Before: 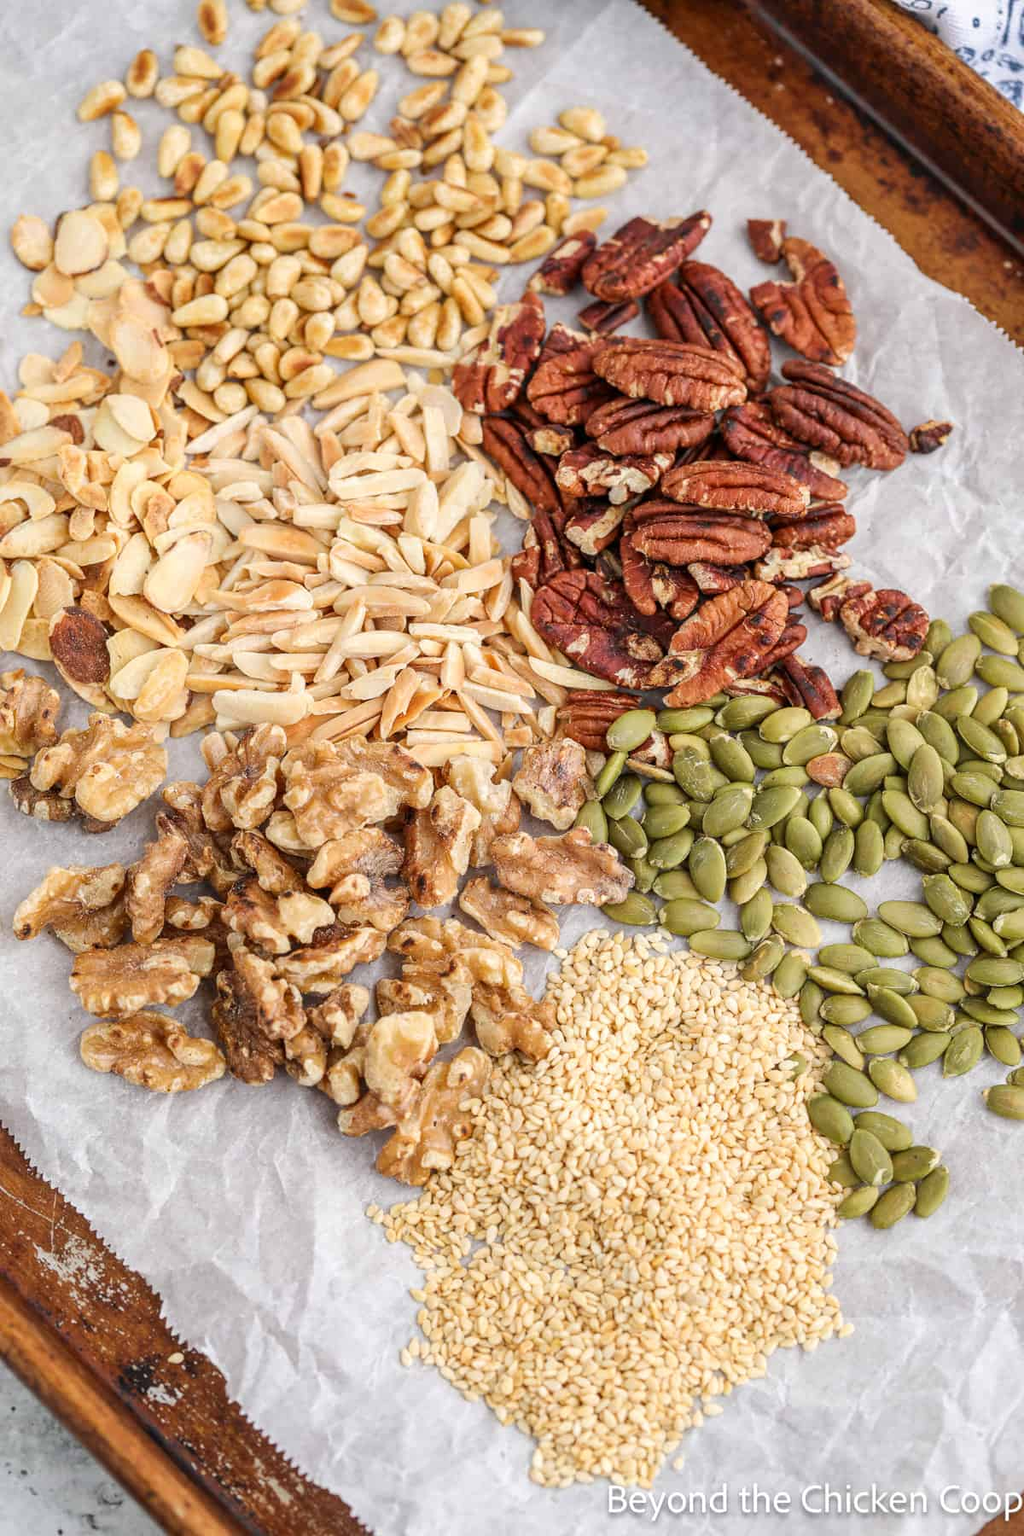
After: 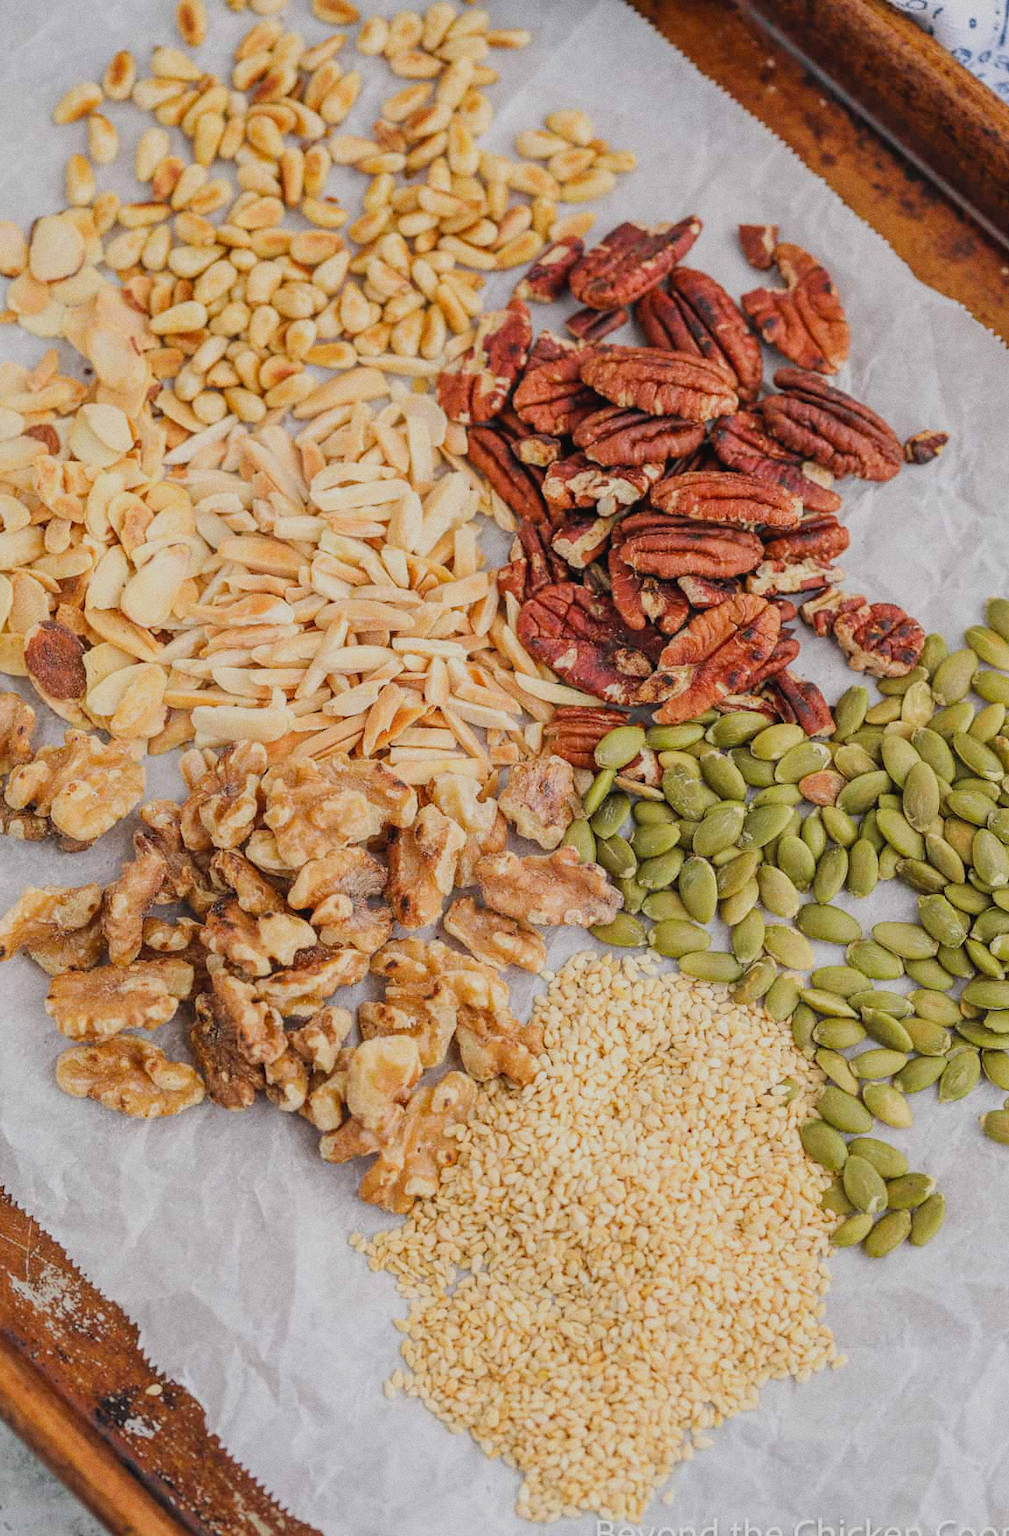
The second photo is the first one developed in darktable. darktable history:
filmic rgb: white relative exposure 3.9 EV, hardness 4.26
grain: coarseness 0.09 ISO
crop and rotate: left 2.536%, right 1.107%, bottom 2.246%
lowpass: radius 0.1, contrast 0.85, saturation 1.1, unbound 0
